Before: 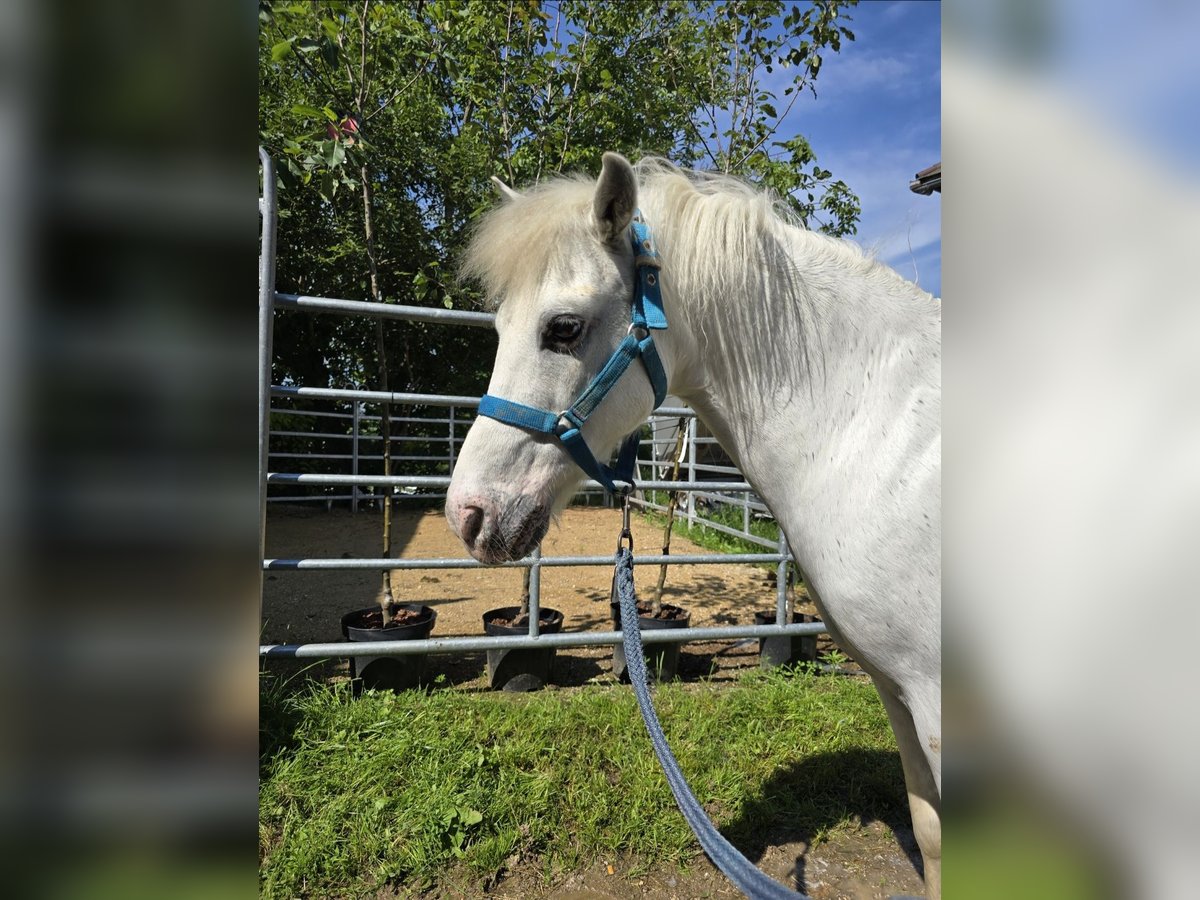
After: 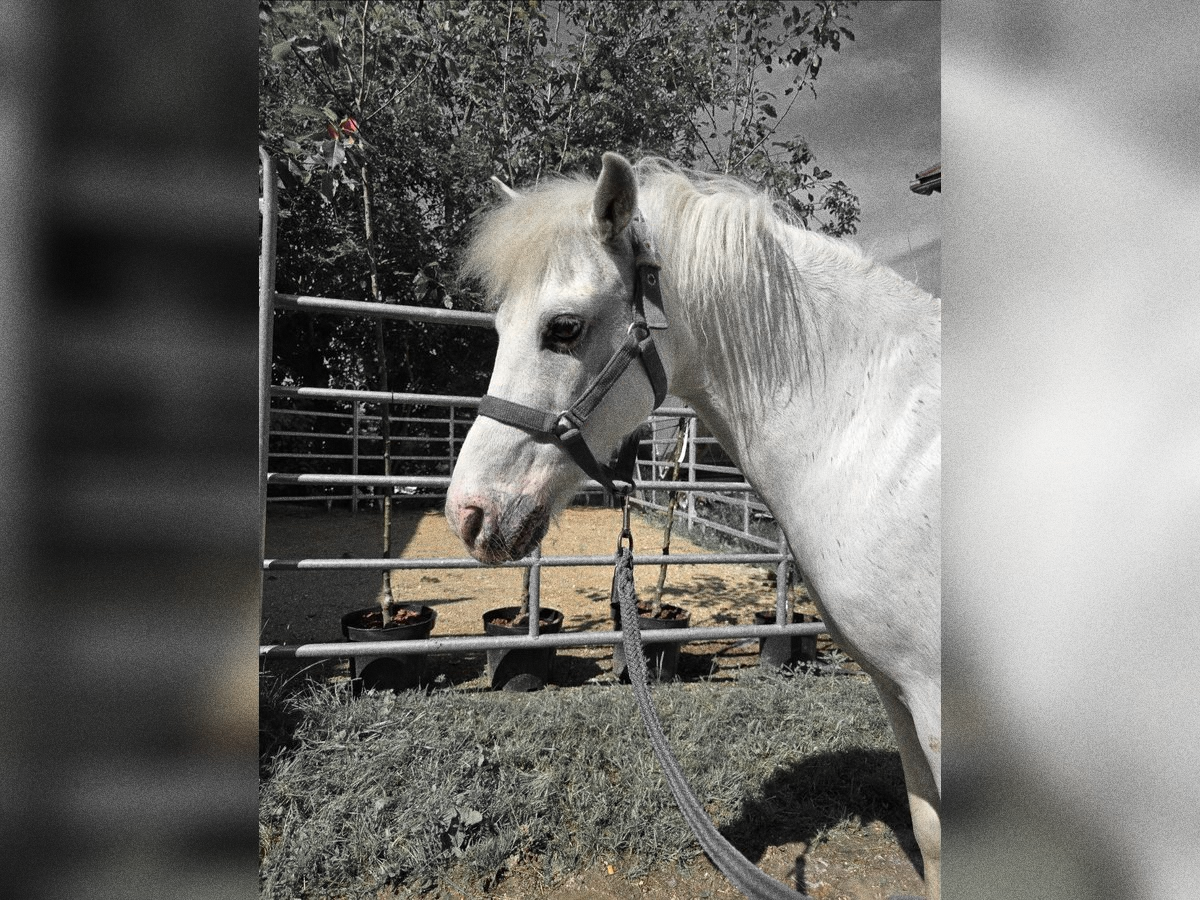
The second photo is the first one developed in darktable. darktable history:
color zones: curves: ch0 [(0, 0.447) (0.184, 0.543) (0.323, 0.476) (0.429, 0.445) (0.571, 0.443) (0.714, 0.451) (0.857, 0.452) (1, 0.447)]; ch1 [(0, 0.464) (0.176, 0.46) (0.287, 0.177) (0.429, 0.002) (0.571, 0) (0.714, 0) (0.857, 0) (1, 0.464)], mix 20%
grain: coarseness 0.09 ISO, strength 40%
